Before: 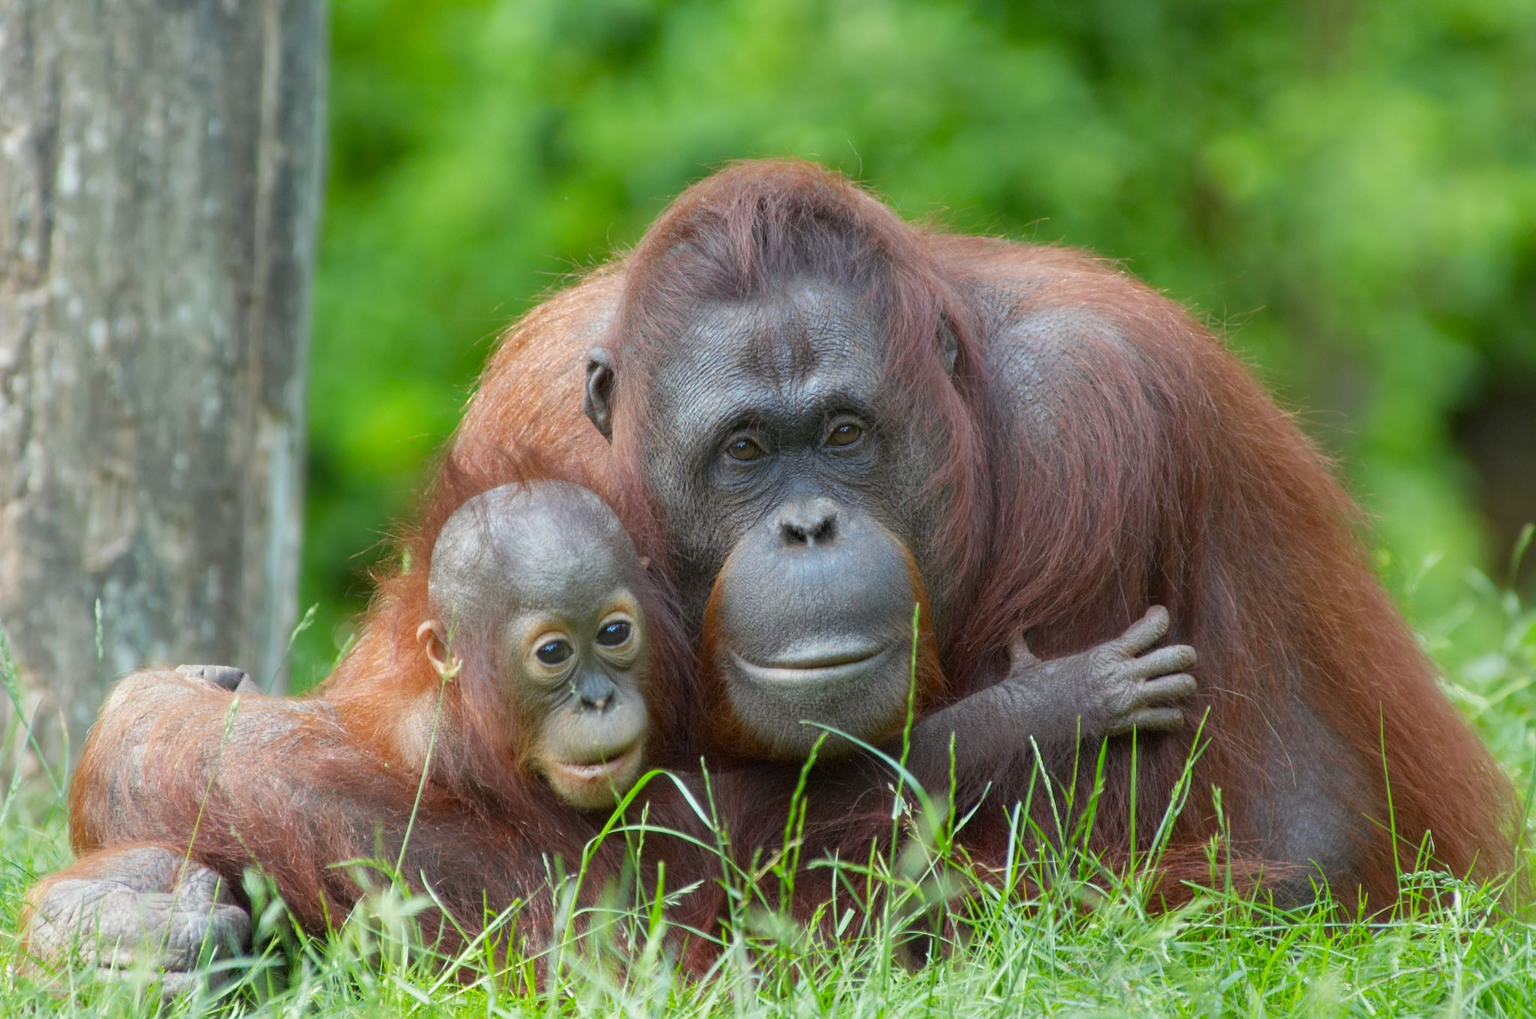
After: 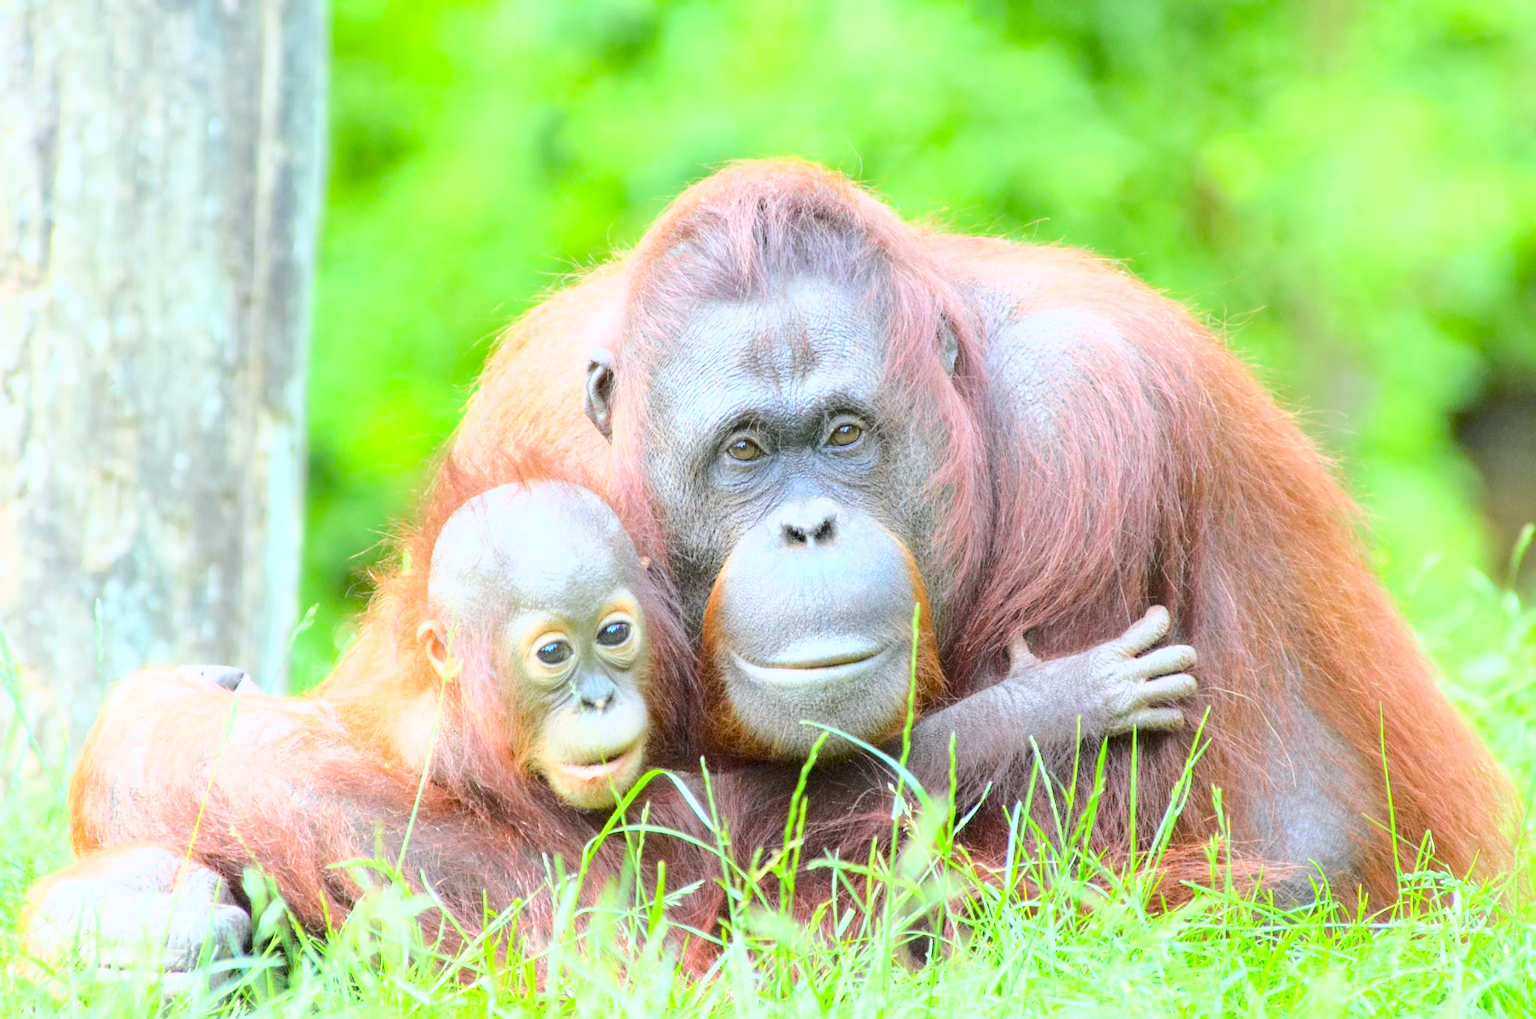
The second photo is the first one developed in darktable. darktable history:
base curve: curves: ch0 [(0, 0) (0.025, 0.046) (0.112, 0.277) (0.467, 0.74) (0.814, 0.929) (1, 0.942)]
white balance: red 0.967, blue 1.049
exposure: black level correction 0.001, exposure 1.116 EV, compensate highlight preservation false
